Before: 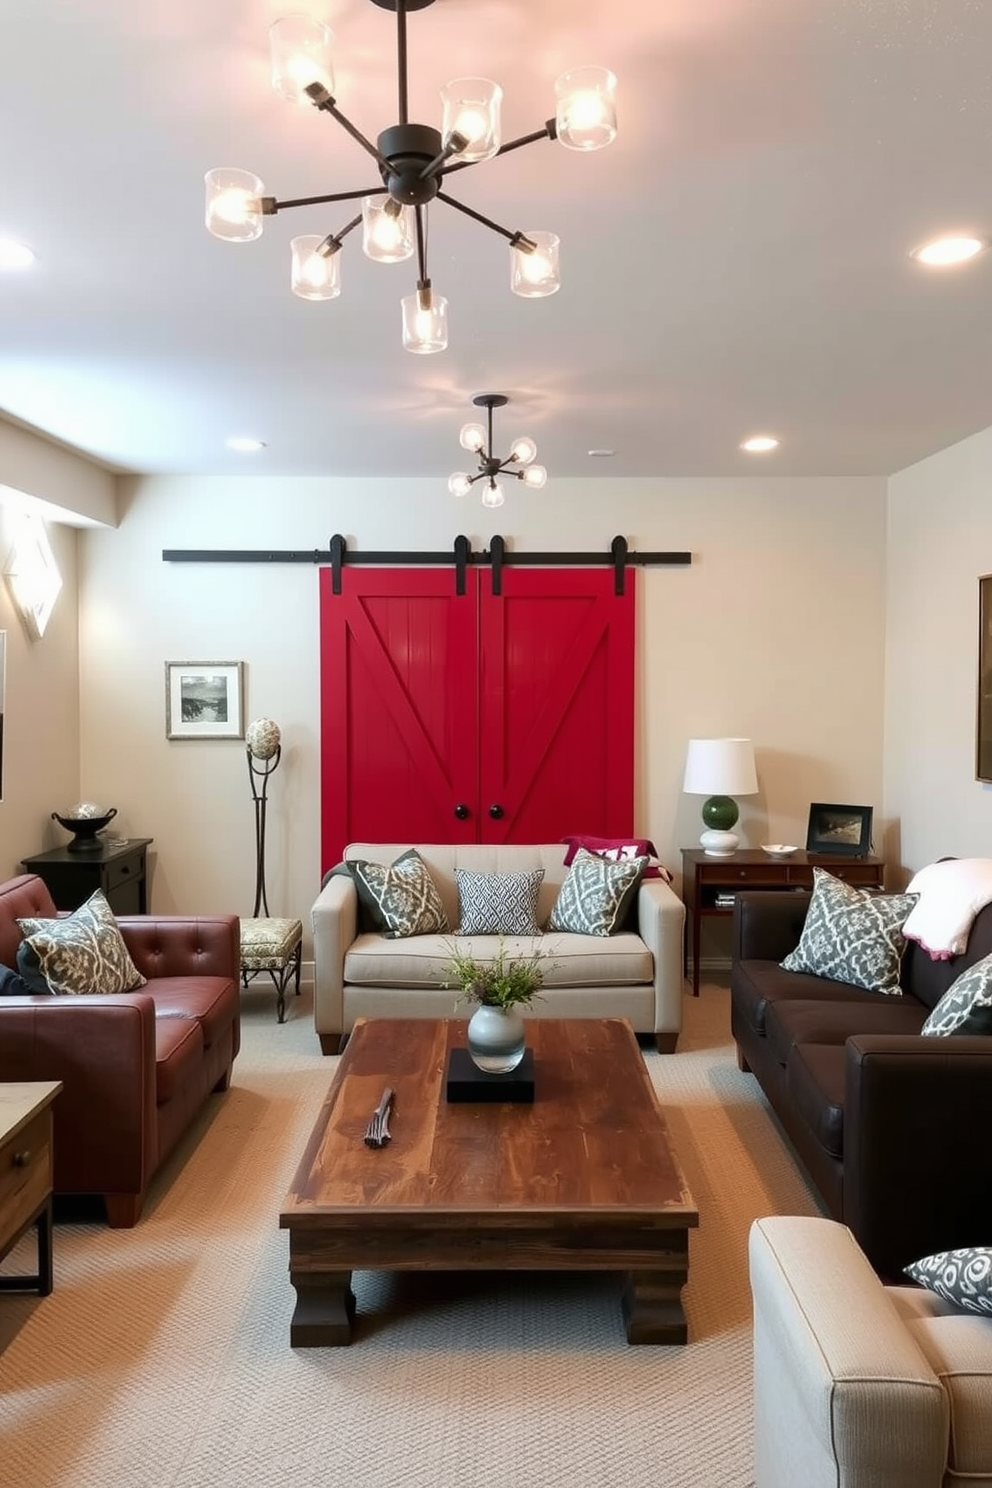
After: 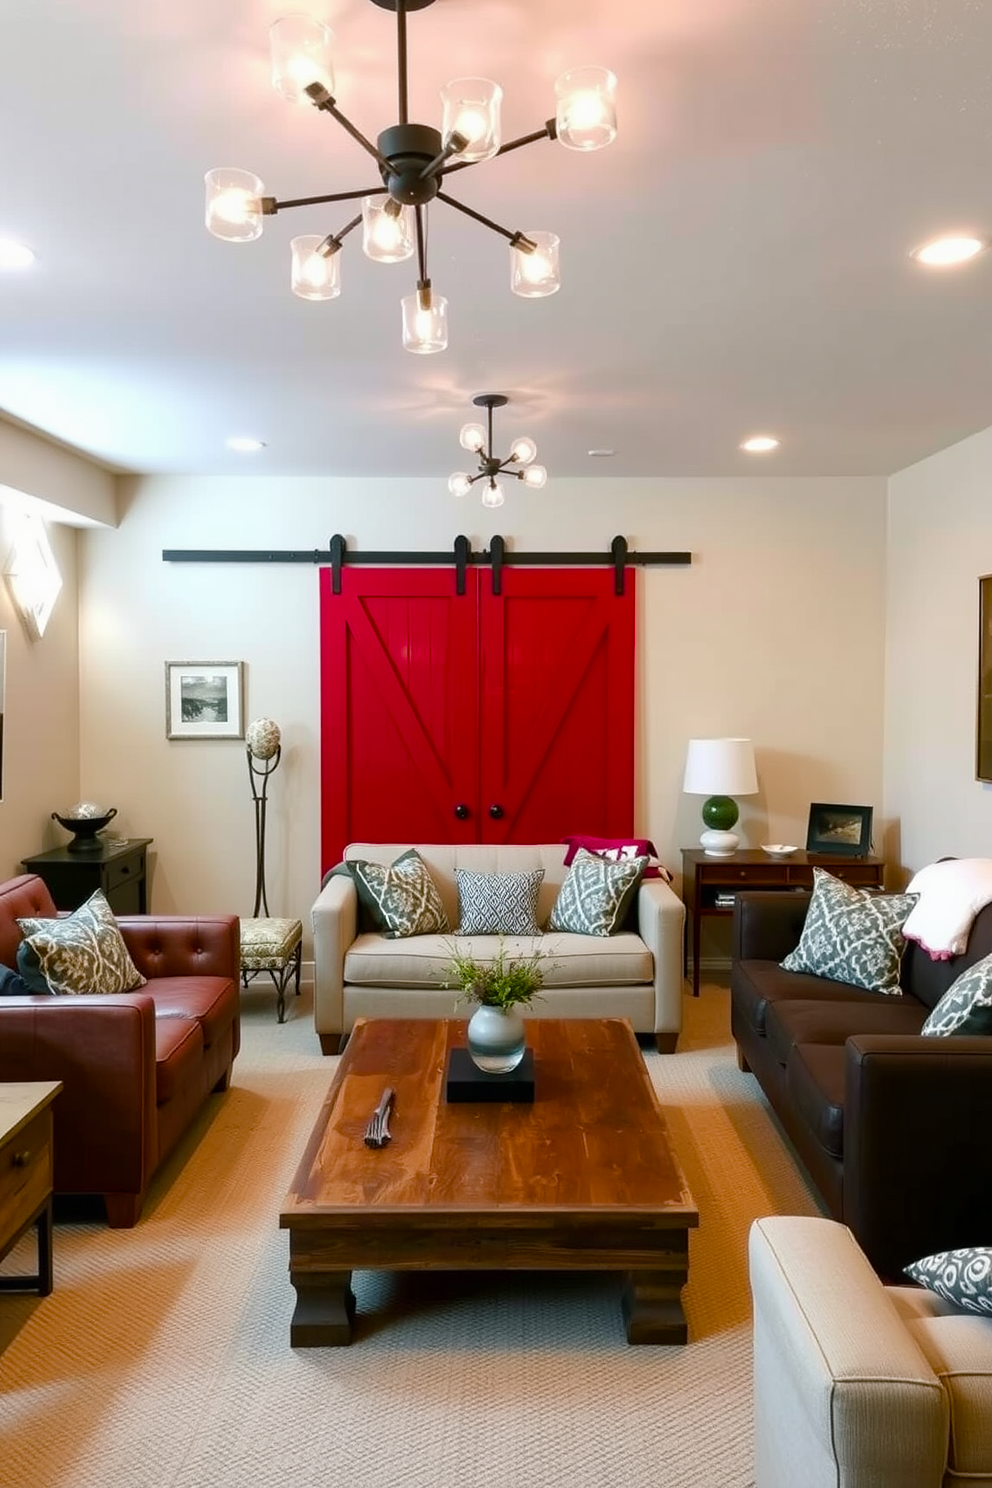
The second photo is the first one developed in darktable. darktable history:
color balance rgb: shadows lift › chroma 2.034%, shadows lift › hue 136.06°, perceptual saturation grading › global saturation 34.658%, perceptual saturation grading › highlights -29.813%, perceptual saturation grading › shadows 34.871%
